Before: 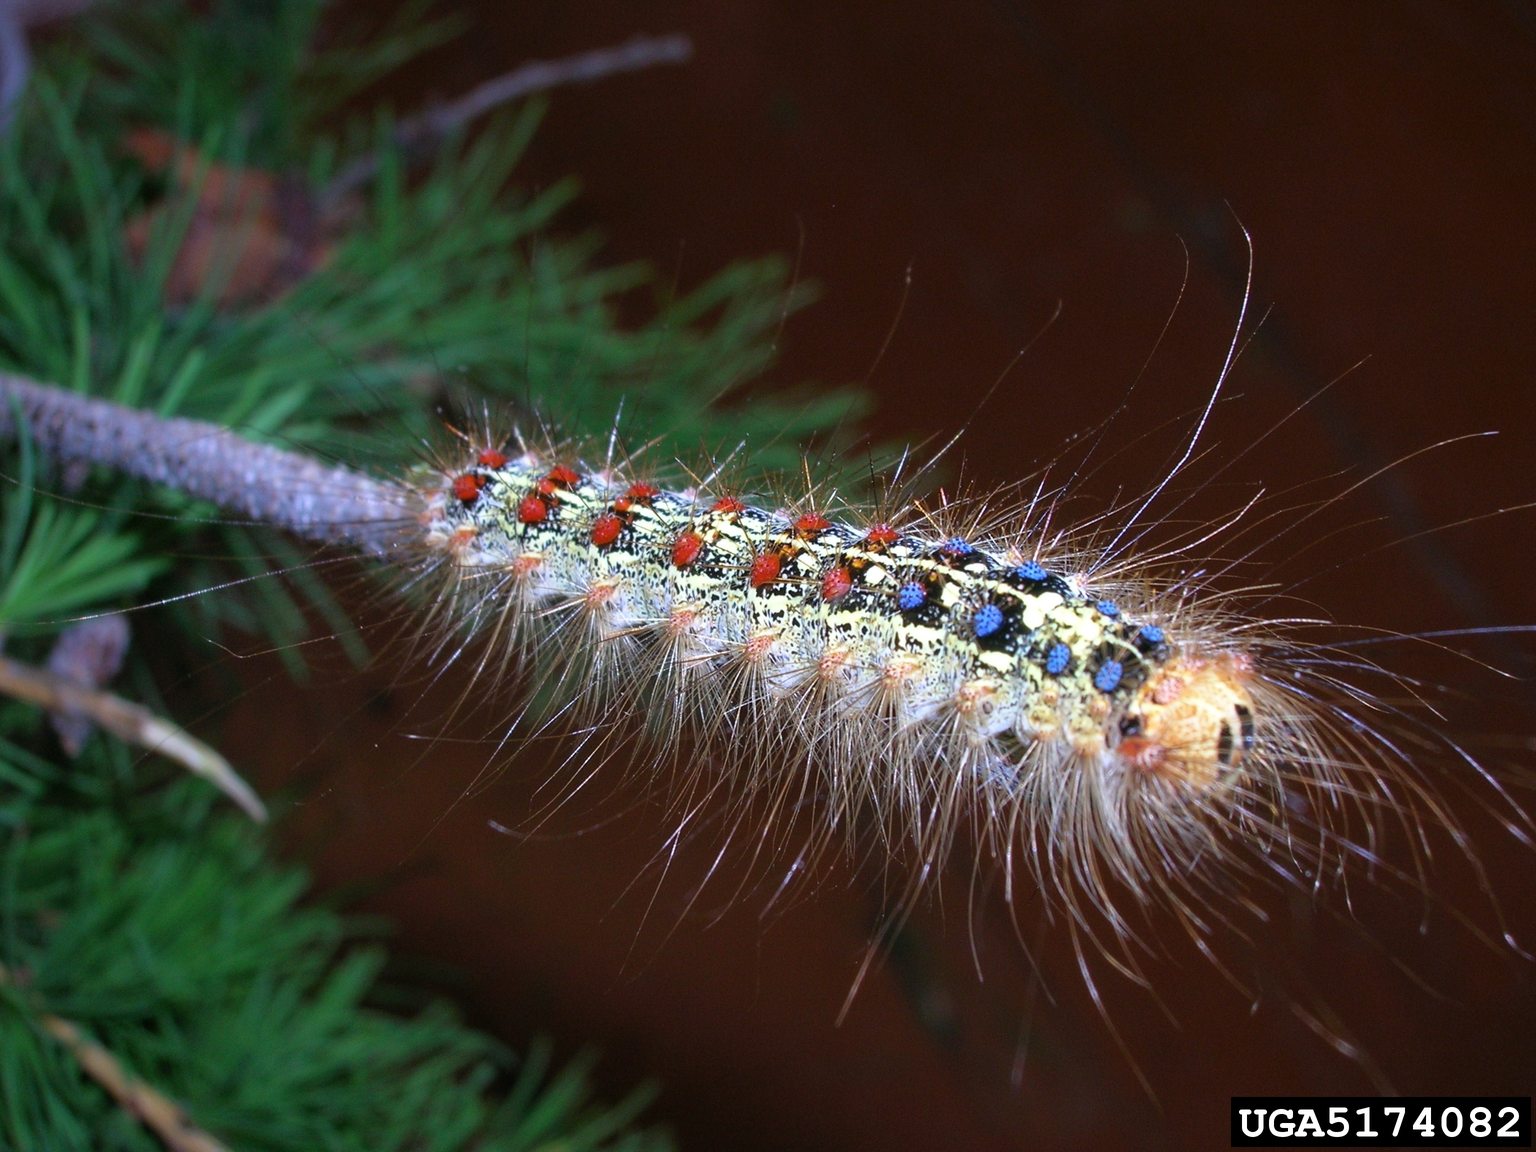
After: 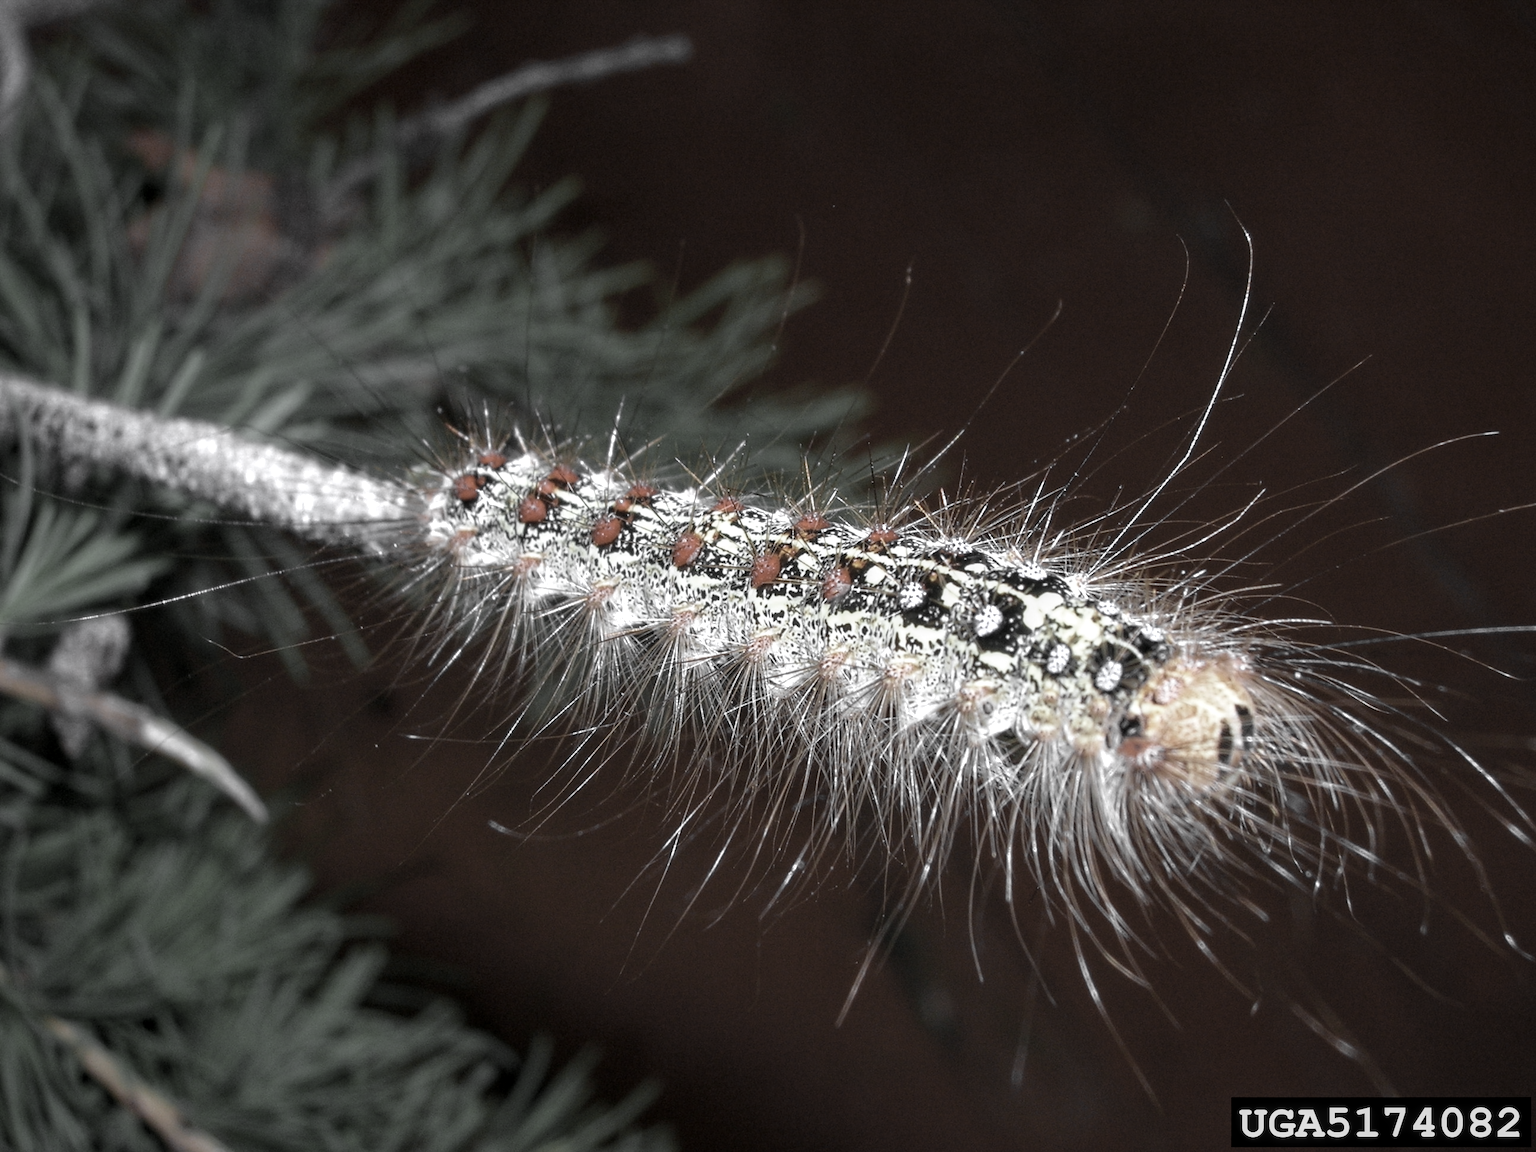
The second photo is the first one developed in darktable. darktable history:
local contrast: on, module defaults
color zones: curves: ch0 [(0, 0.613) (0.01, 0.613) (0.245, 0.448) (0.498, 0.529) (0.642, 0.665) (0.879, 0.777) (0.99, 0.613)]; ch1 [(0, 0.035) (0.121, 0.189) (0.259, 0.197) (0.415, 0.061) (0.589, 0.022) (0.732, 0.022) (0.857, 0.026) (0.991, 0.053)]
